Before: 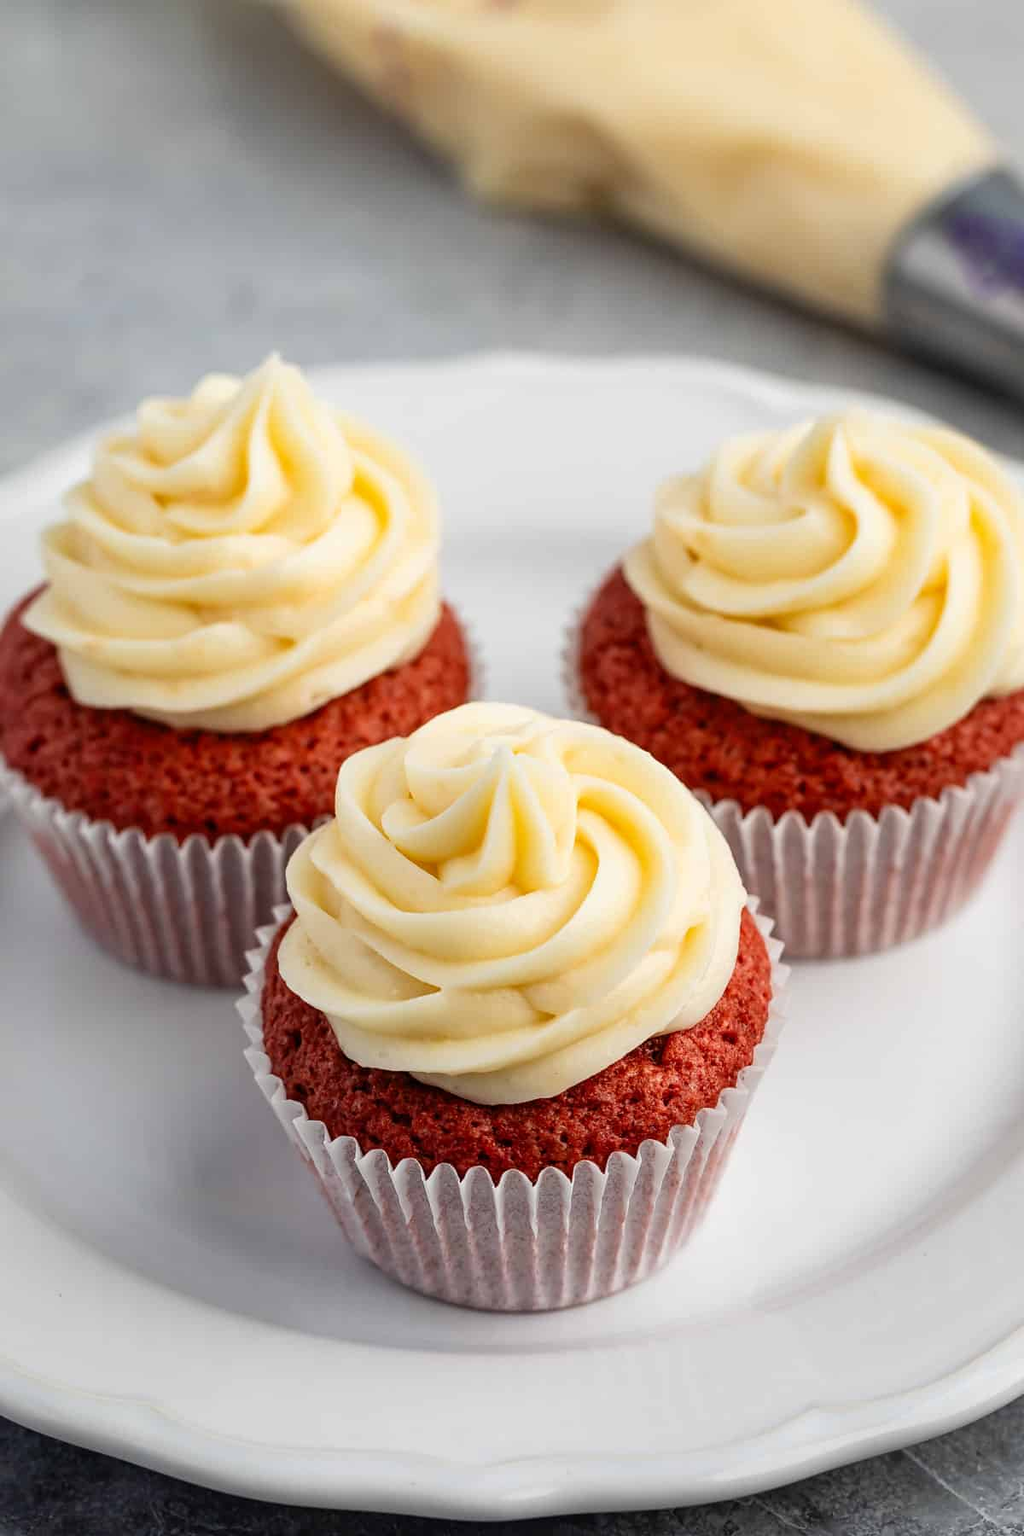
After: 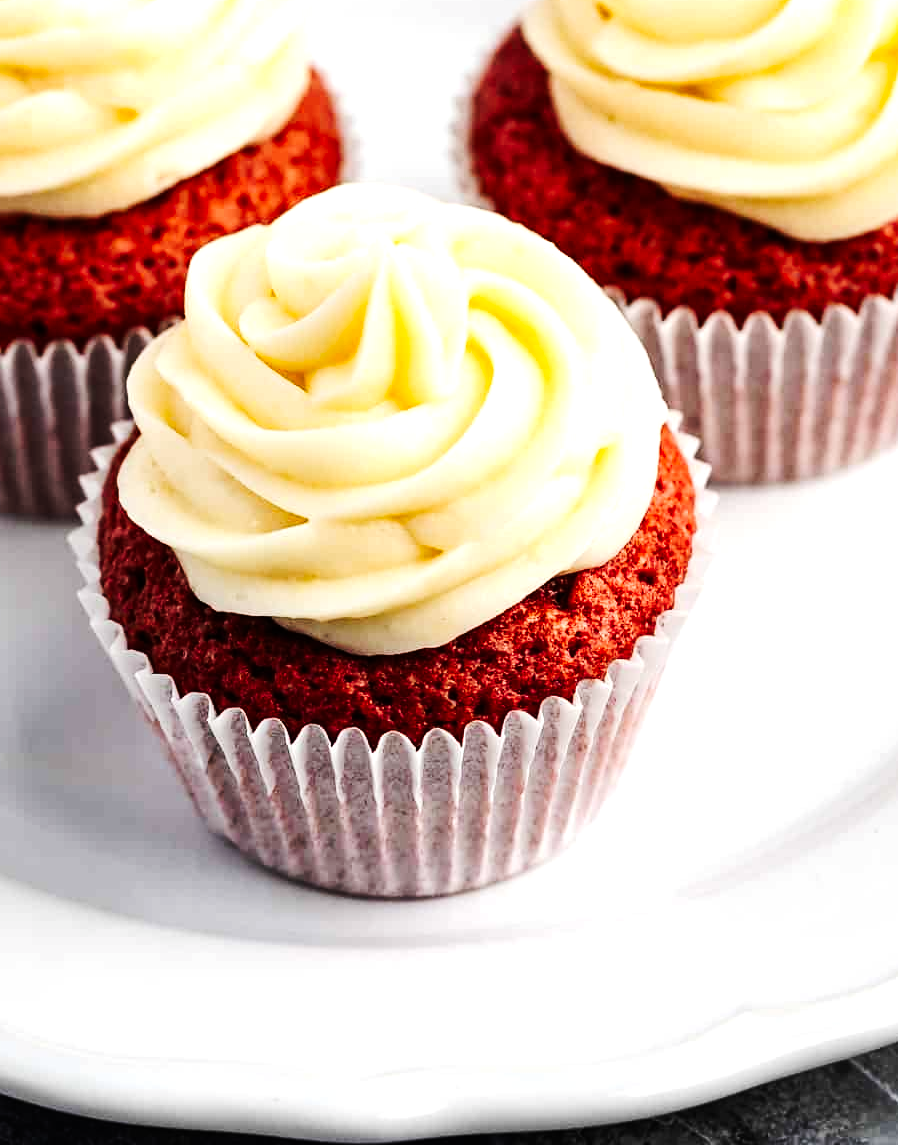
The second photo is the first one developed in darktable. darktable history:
crop and rotate: left 17.343%, top 35.544%, right 7.779%, bottom 0.802%
tone equalizer: -8 EV -0.782 EV, -7 EV -0.738 EV, -6 EV -0.582 EV, -5 EV -0.394 EV, -3 EV 0.372 EV, -2 EV 0.6 EV, -1 EV 0.686 EV, +0 EV 0.751 EV, edges refinement/feathering 500, mask exposure compensation -1.57 EV, preserve details no
tone curve: curves: ch0 [(0, 0) (0.126, 0.061) (0.338, 0.285) (0.494, 0.518) (0.703, 0.762) (1, 1)]; ch1 [(0, 0) (0.389, 0.313) (0.457, 0.442) (0.5, 0.501) (0.55, 0.578) (1, 1)]; ch2 [(0, 0) (0.44, 0.424) (0.501, 0.499) (0.557, 0.564) (0.613, 0.67) (0.707, 0.746) (1, 1)], preserve colors none
